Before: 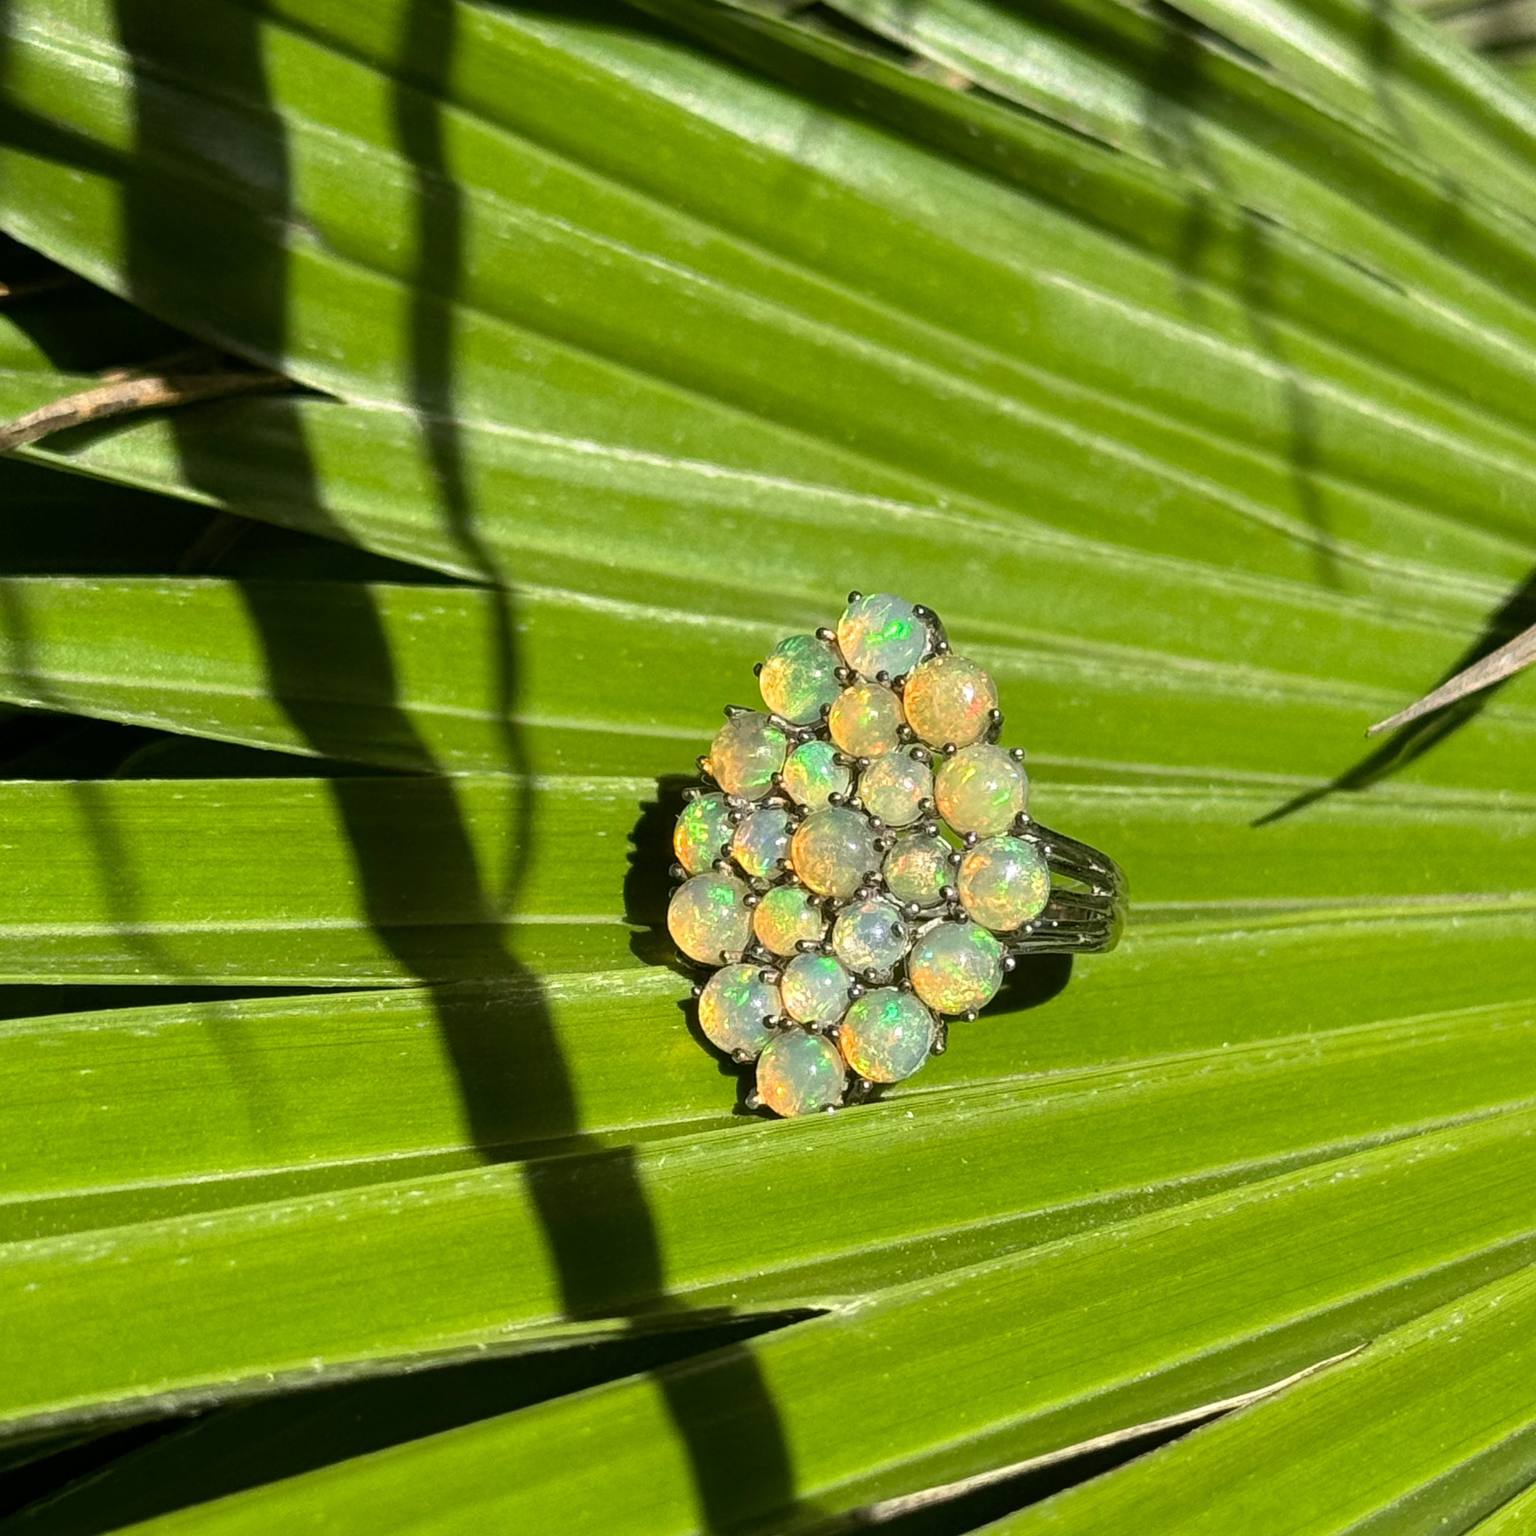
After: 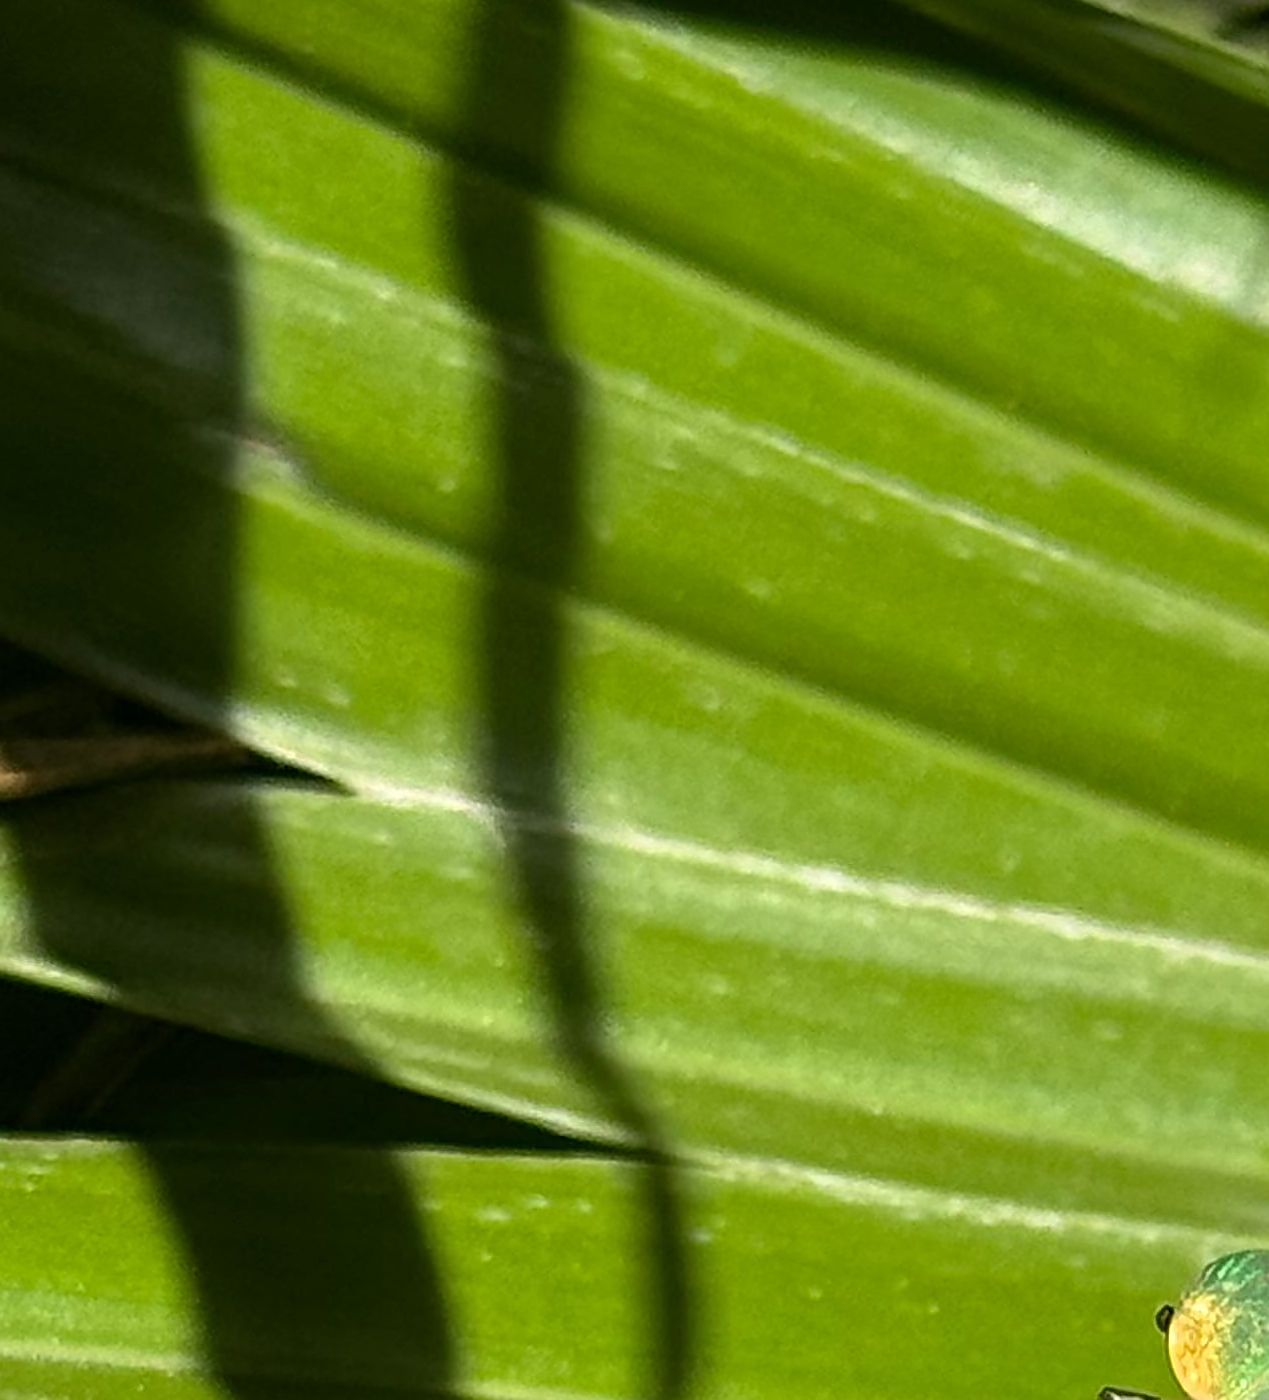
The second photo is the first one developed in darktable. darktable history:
sharpen: radius 1.4, amount 1.25, threshold 0.7
crop and rotate: left 10.817%, top 0.062%, right 47.194%, bottom 53.626%
